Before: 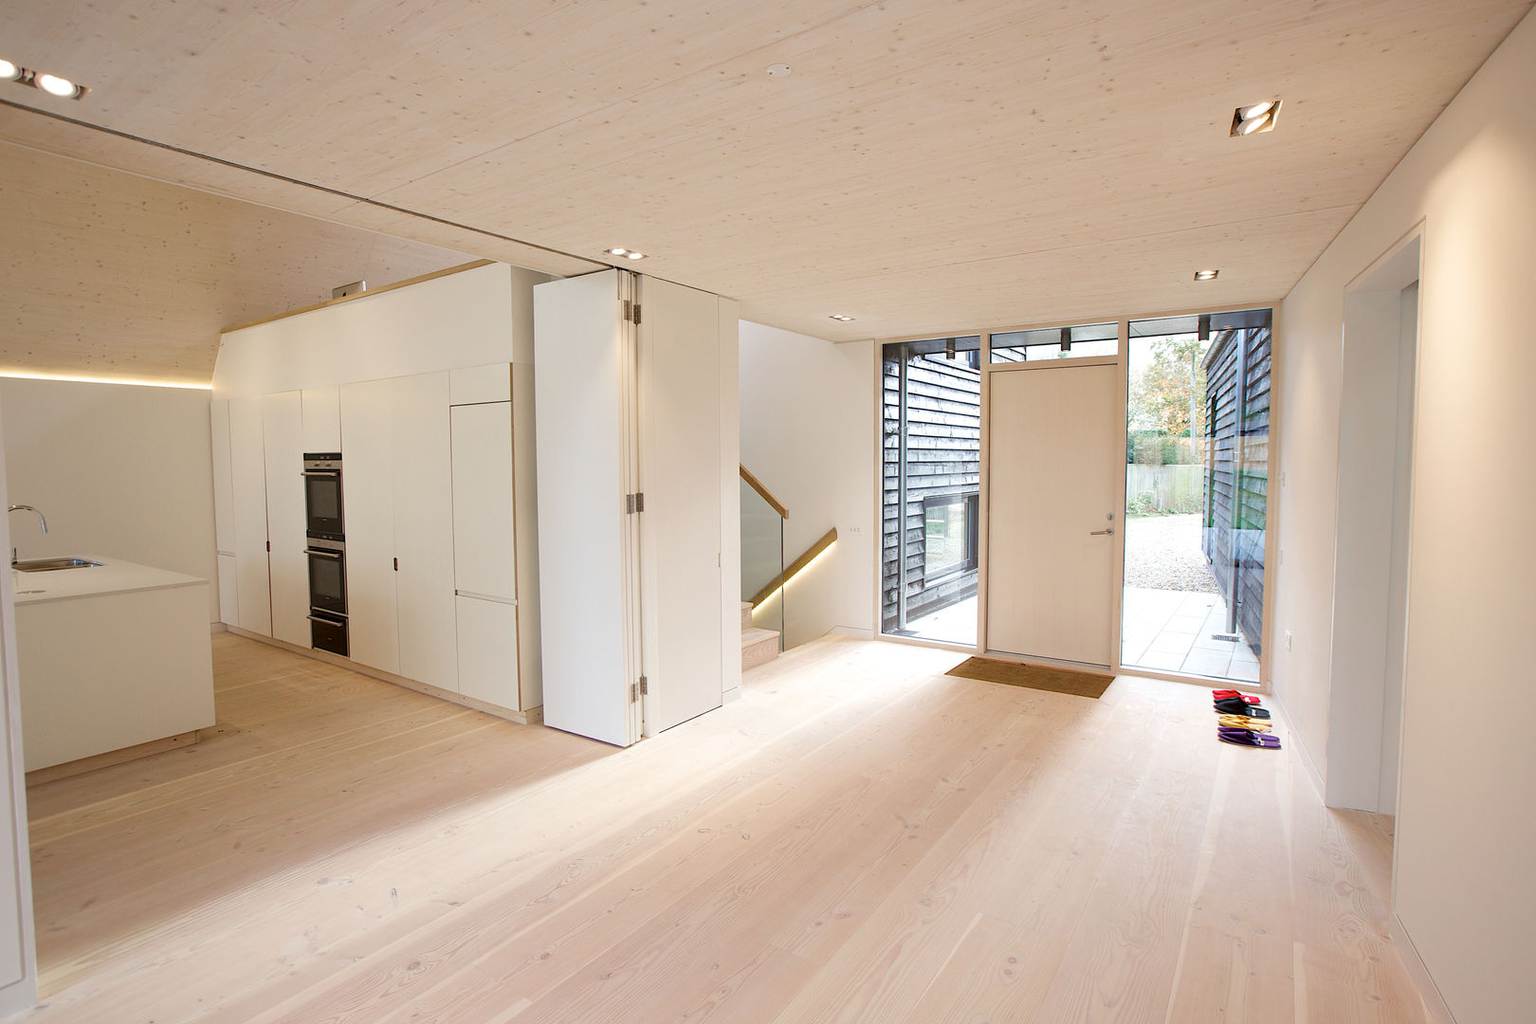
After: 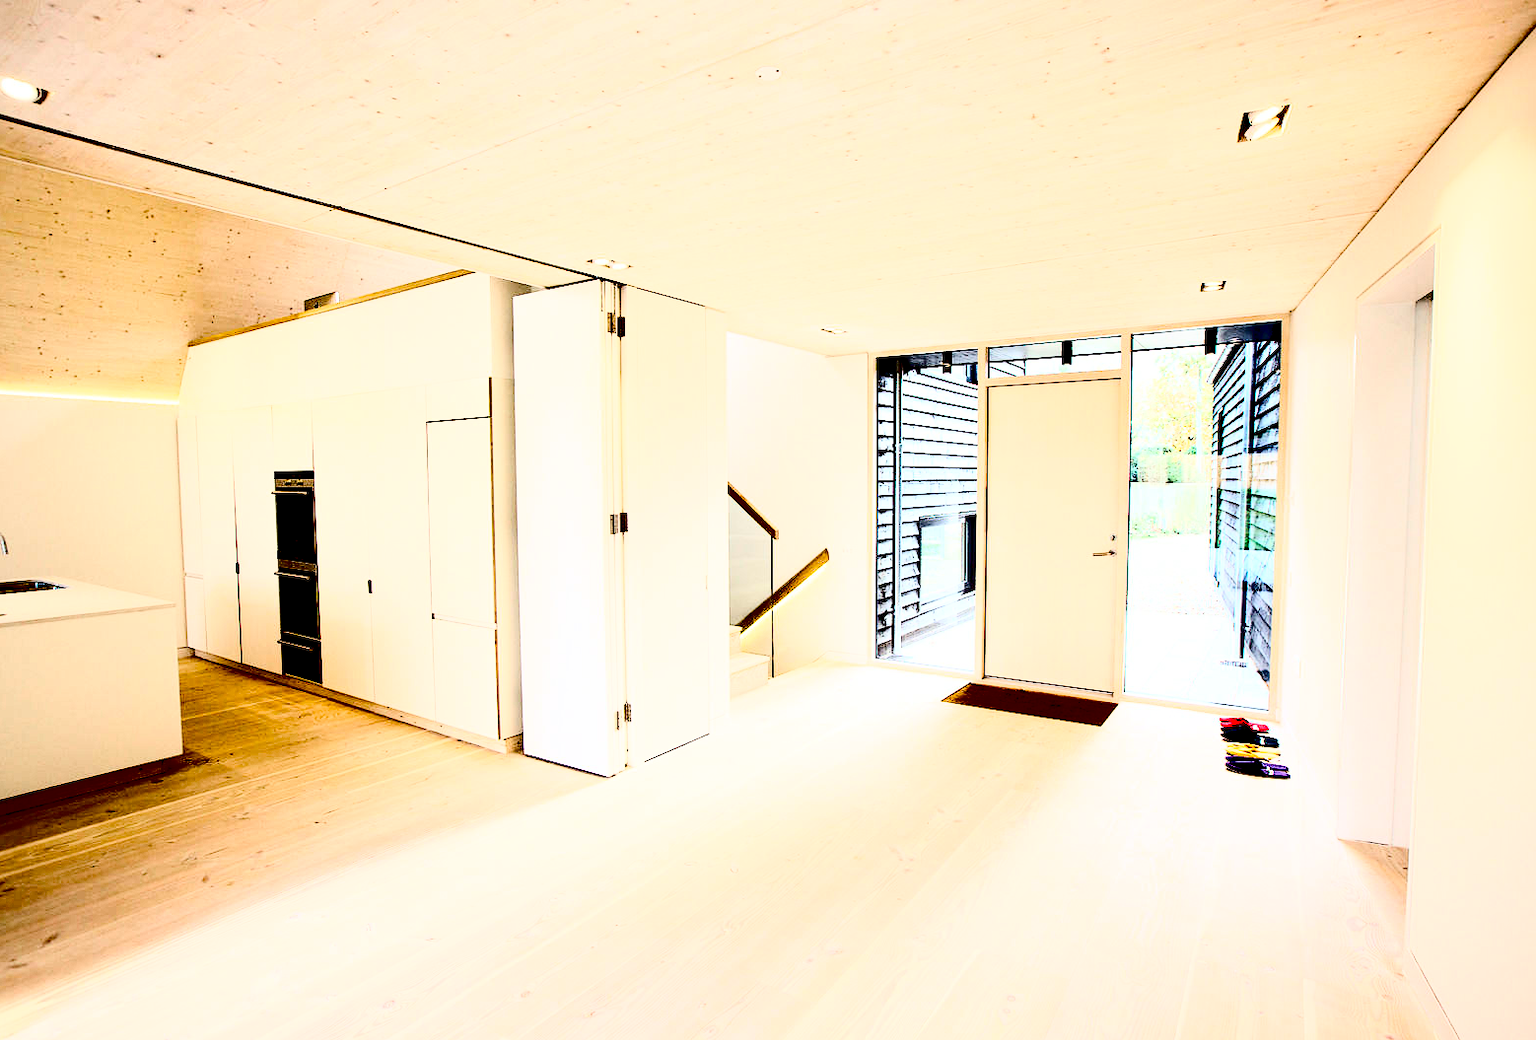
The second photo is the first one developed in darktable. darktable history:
crop and rotate: left 2.635%, right 1.17%, bottom 2.242%
tone curve: curves: ch0 [(0, 0) (0.003, 0.01) (0.011, 0.012) (0.025, 0.012) (0.044, 0.017) (0.069, 0.021) (0.1, 0.025) (0.136, 0.03) (0.177, 0.037) (0.224, 0.052) (0.277, 0.092) (0.335, 0.16) (0.399, 0.3) (0.468, 0.463) (0.543, 0.639) (0.623, 0.796) (0.709, 0.904) (0.801, 0.962) (0.898, 0.988) (1, 1)], color space Lab, independent channels, preserve colors none
exposure: black level correction 0.098, exposure -0.086 EV, compensate highlight preservation false
base curve: curves: ch0 [(0, 0) (0.028, 0.03) (0.121, 0.232) (0.46, 0.748) (0.859, 0.968) (1, 1)]
